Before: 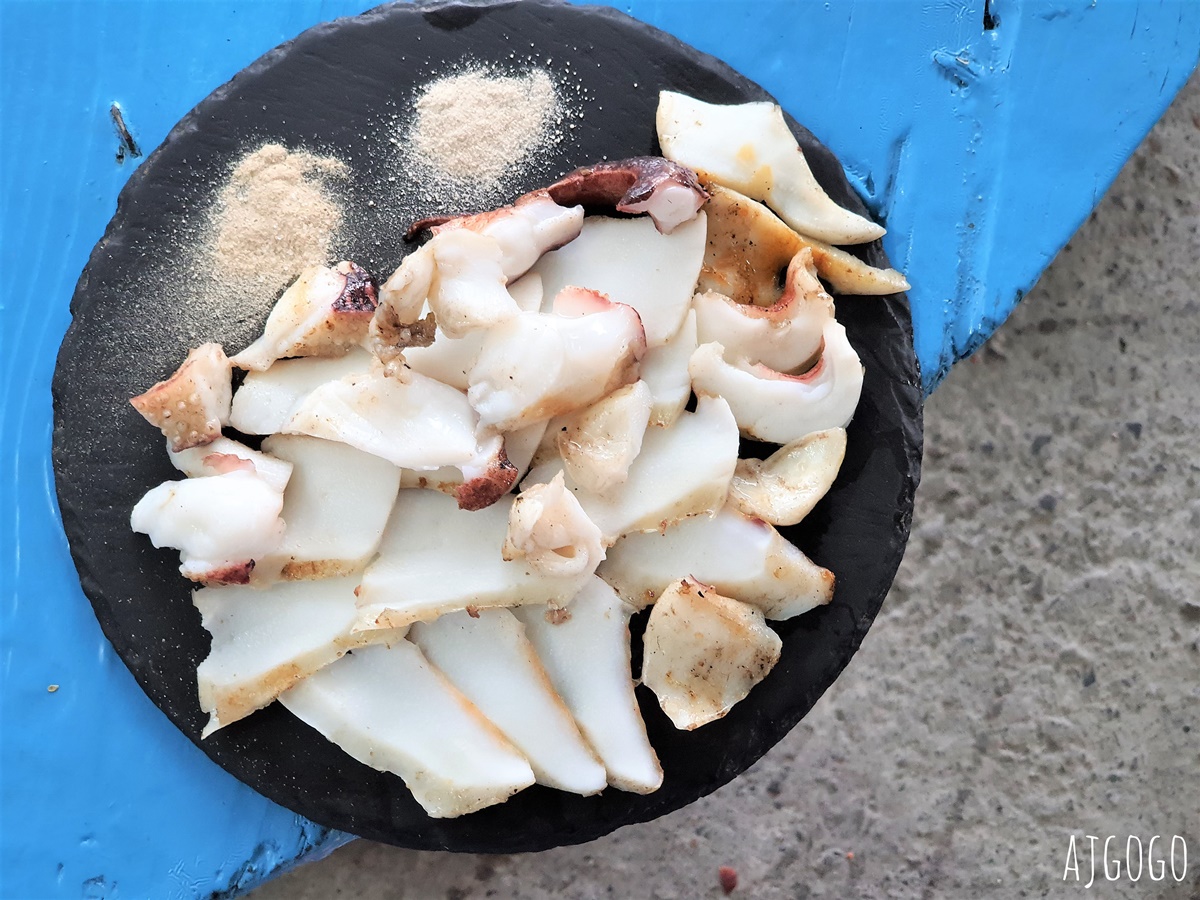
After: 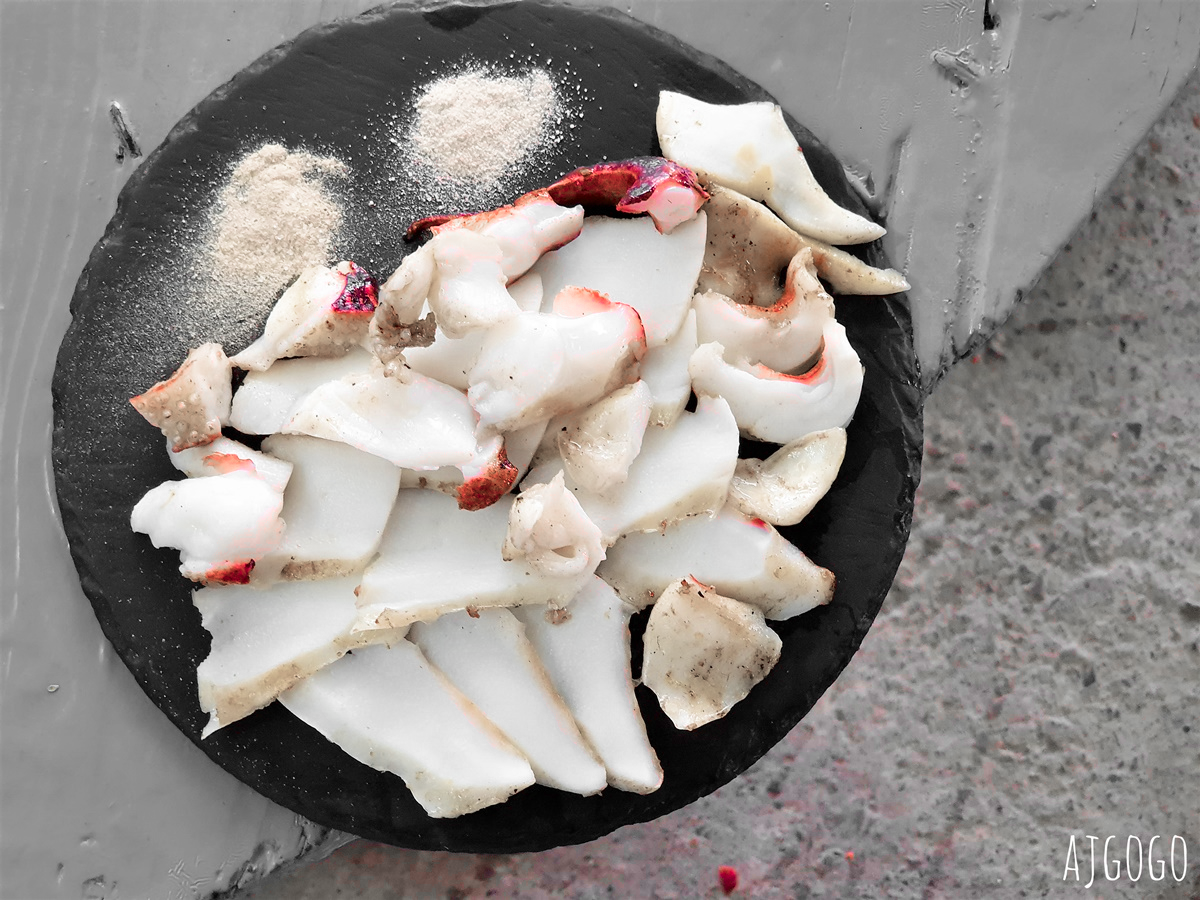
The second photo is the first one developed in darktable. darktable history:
velvia: strength 75%
color zones: curves: ch1 [(0, 0.831) (0.08, 0.771) (0.157, 0.268) (0.241, 0.207) (0.562, -0.005) (0.714, -0.013) (0.876, 0.01) (1, 0.831)]
